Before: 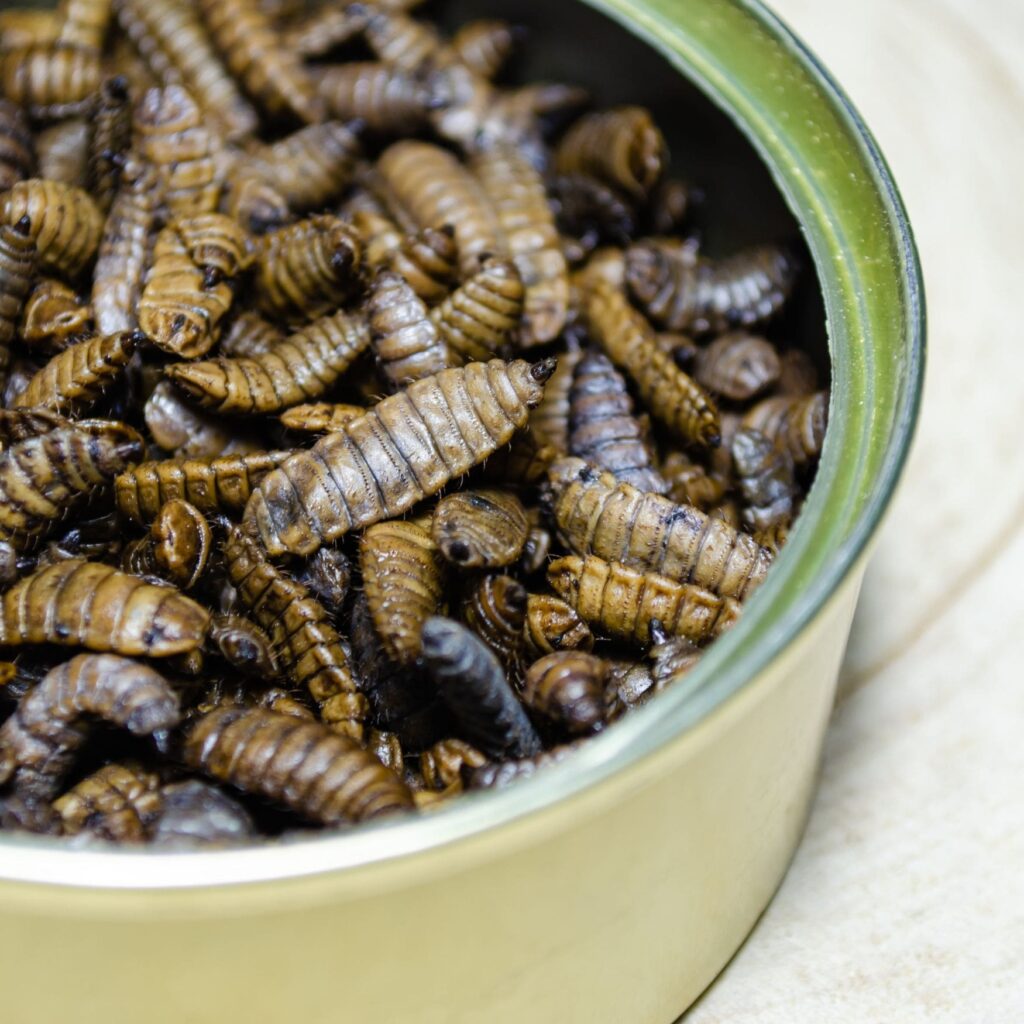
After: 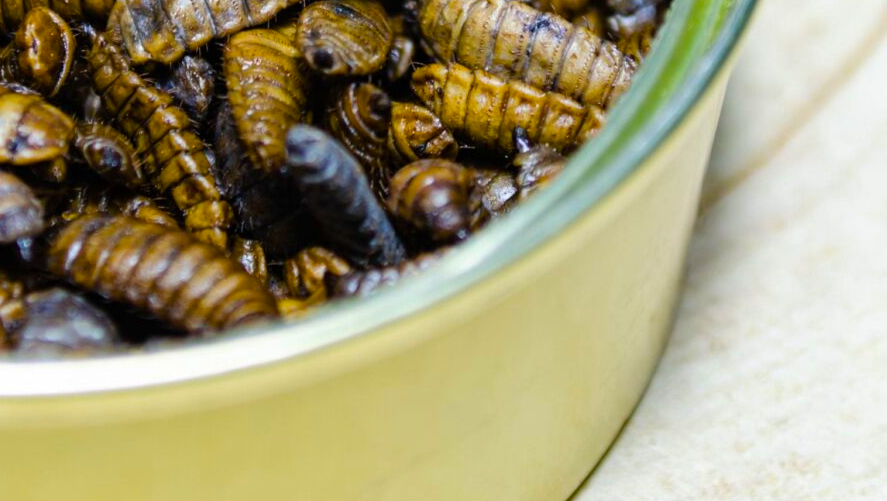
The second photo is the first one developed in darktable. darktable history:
color balance rgb: linear chroma grading › global chroma 15%, perceptual saturation grading › global saturation 30%
crop and rotate: left 13.306%, top 48.129%, bottom 2.928%
